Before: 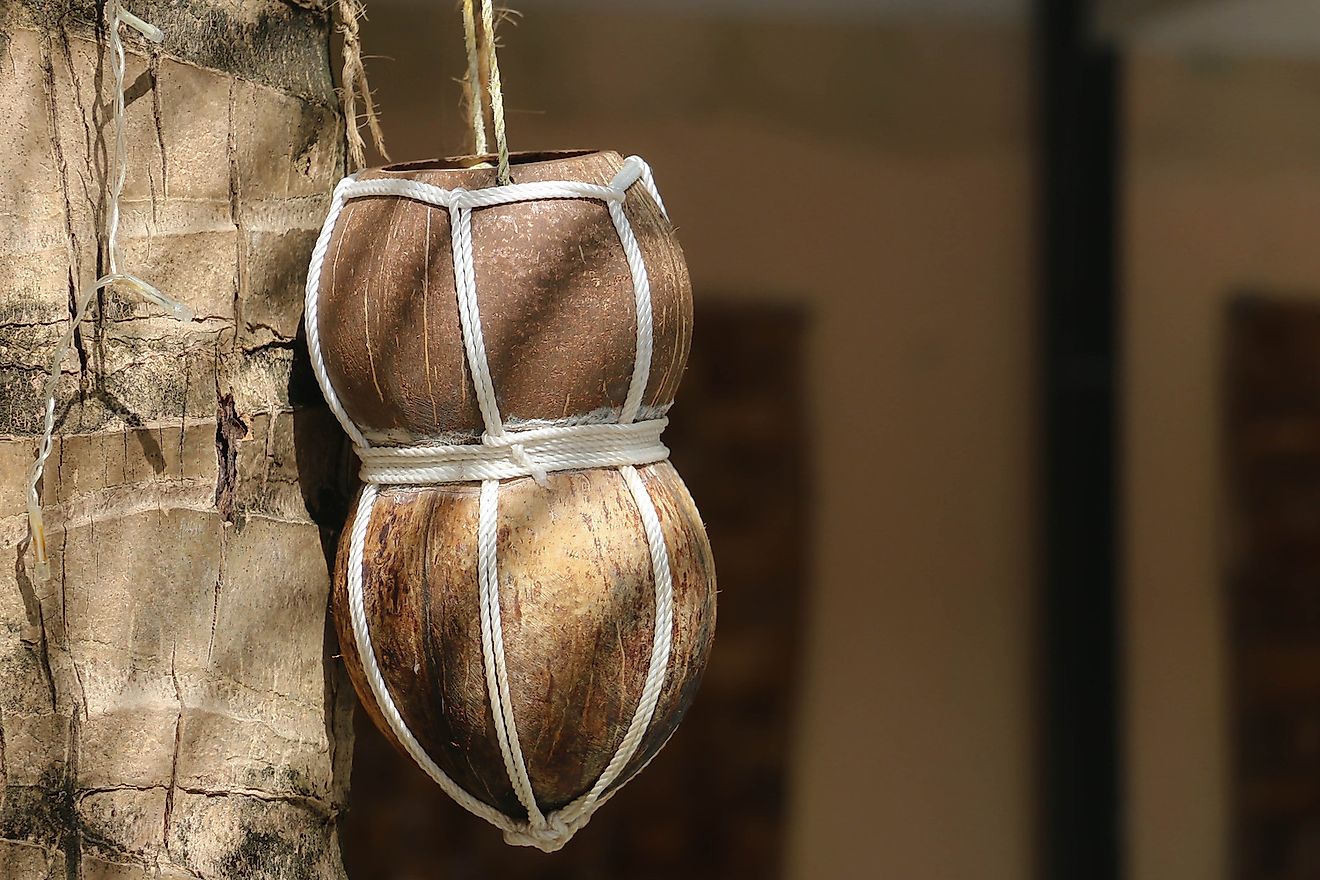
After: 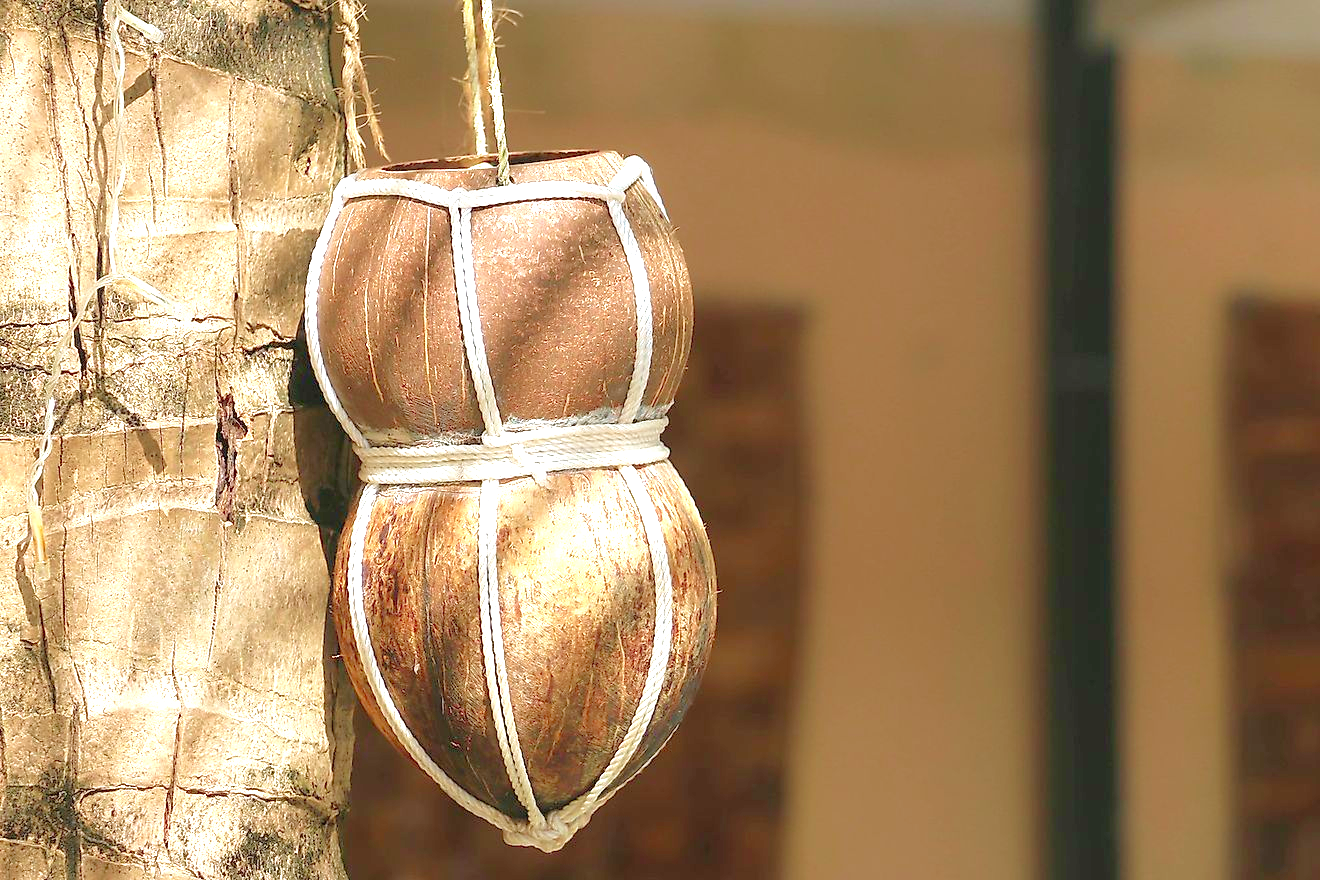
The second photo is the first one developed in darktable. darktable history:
exposure: black level correction 0, exposure 1.2 EV, compensate highlight preservation false
tone curve: curves: ch0 [(0, 0) (0.004, 0.008) (0.077, 0.156) (0.169, 0.29) (0.774, 0.774) (1, 1)], color space Lab, linked channels, preserve colors none
velvia: on, module defaults
